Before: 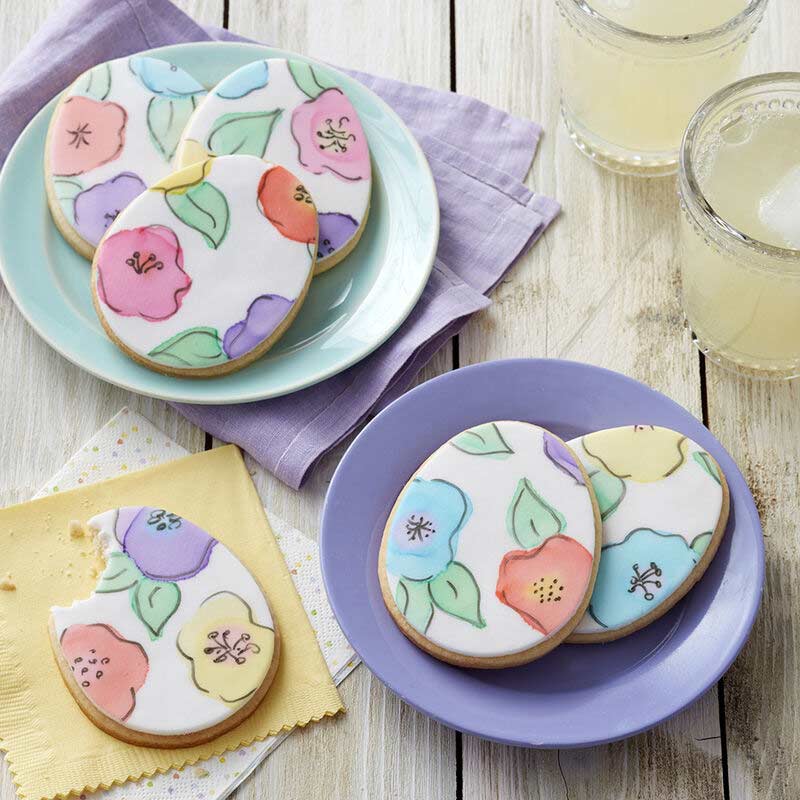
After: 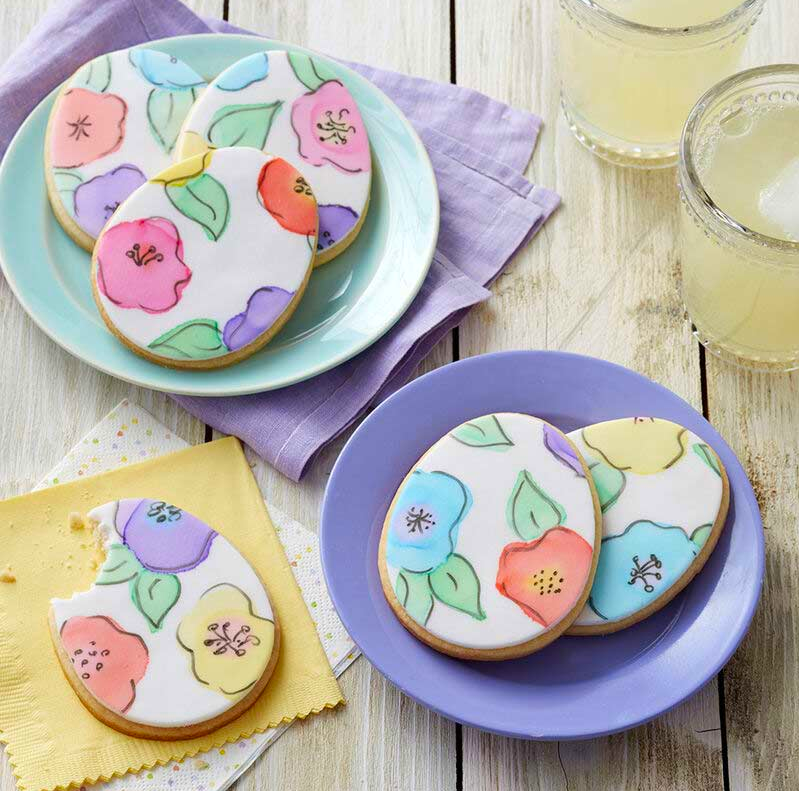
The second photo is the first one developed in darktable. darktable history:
color correction: saturation 1.34
crop: top 1.049%, right 0.001%
